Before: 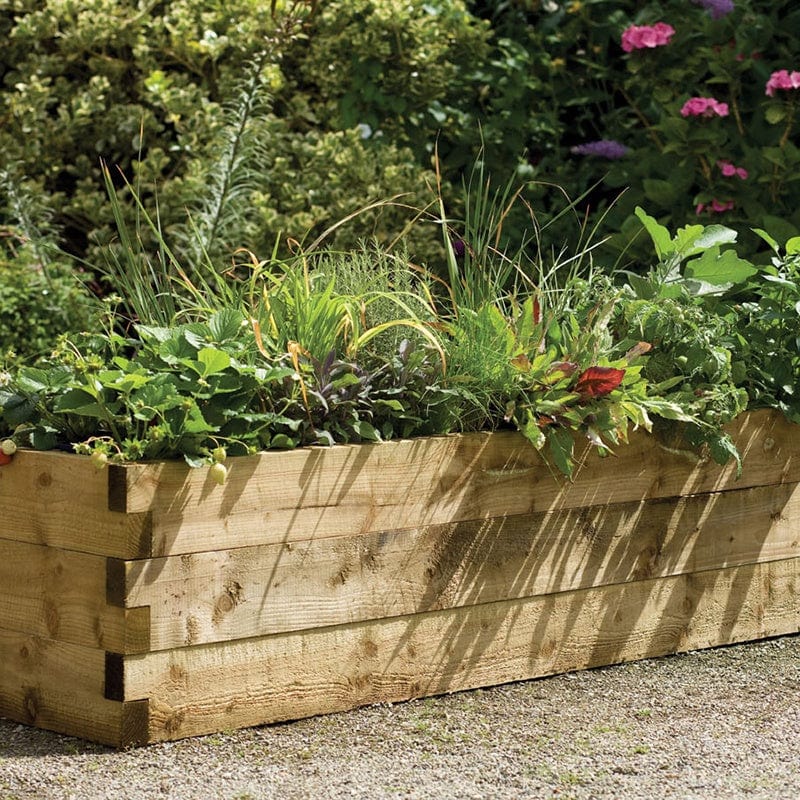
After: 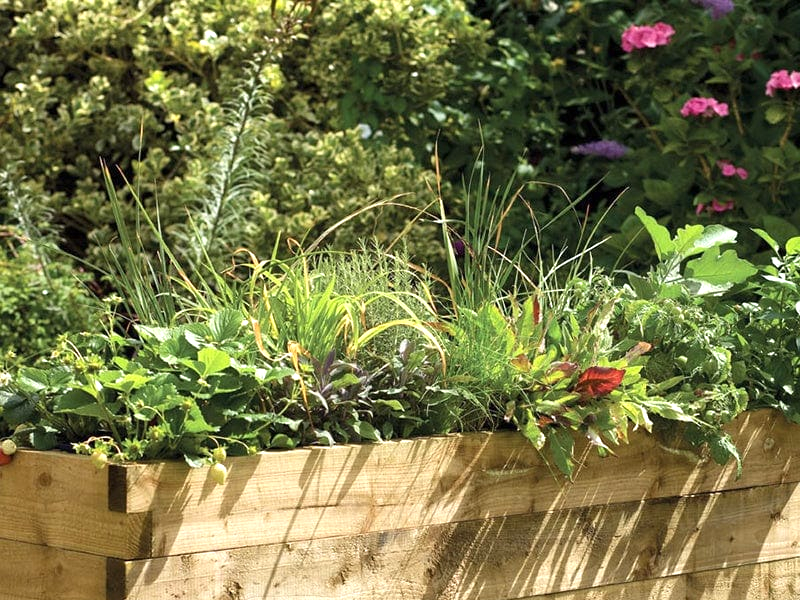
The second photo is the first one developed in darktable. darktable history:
crop: bottom 24.967%
exposure: exposure 0.6 EV, compensate highlight preservation false
